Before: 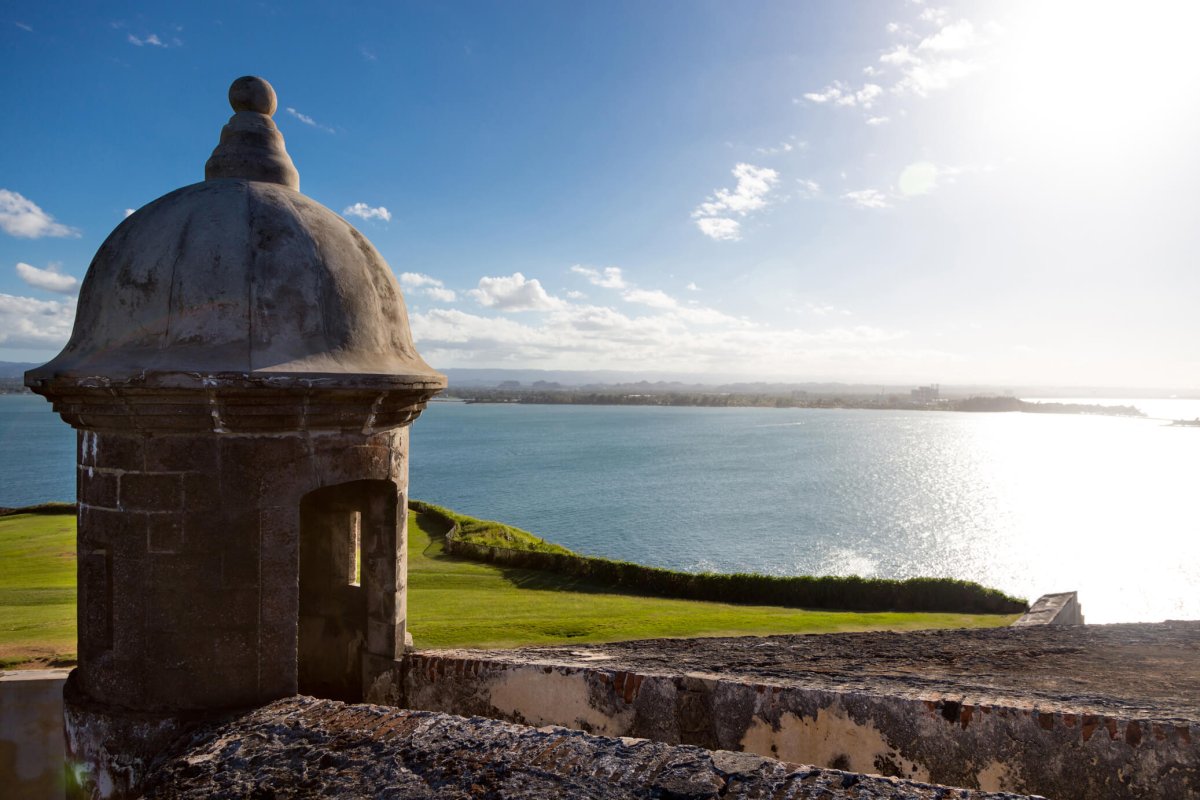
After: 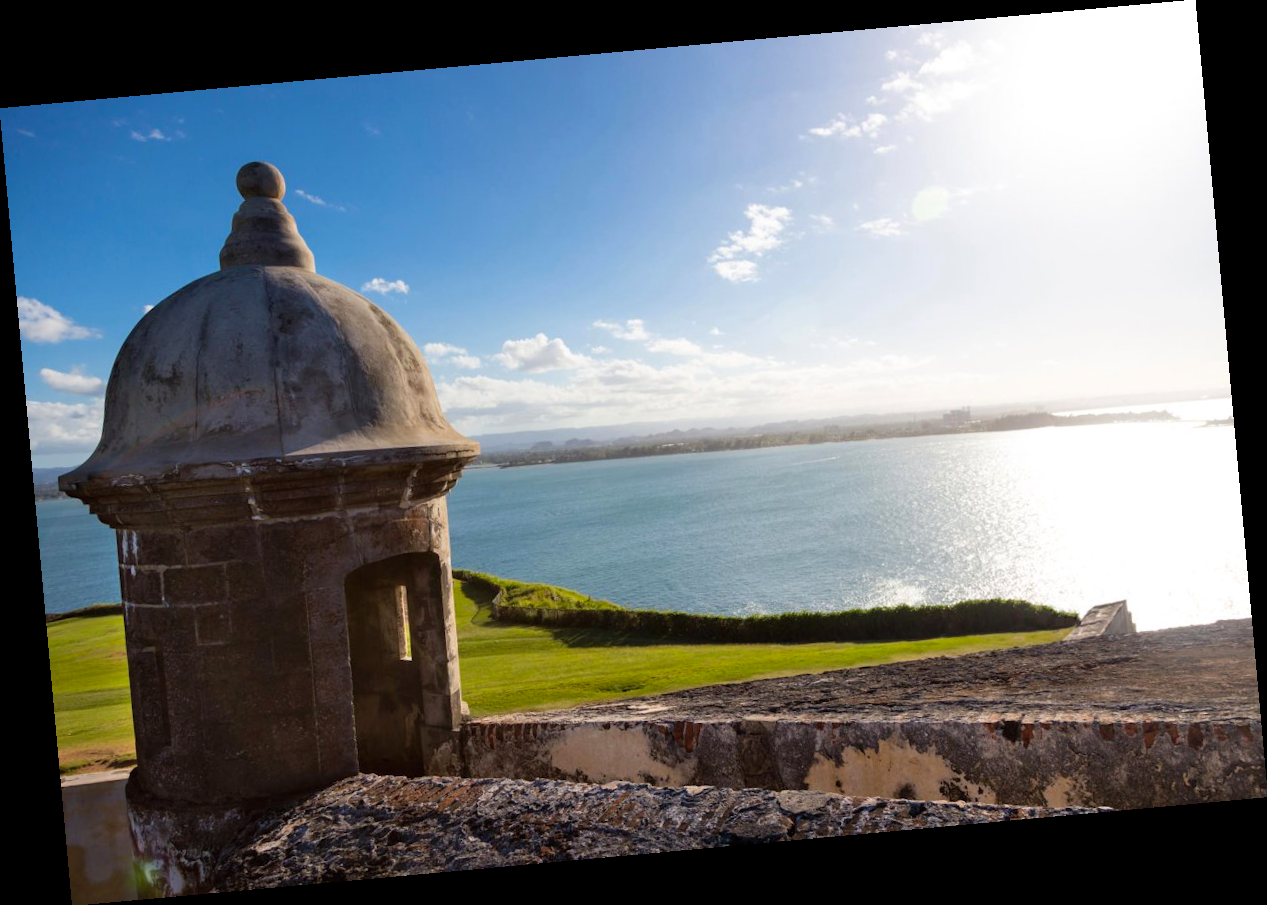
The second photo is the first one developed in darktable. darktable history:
contrast brightness saturation: contrast 0.03, brightness 0.06, saturation 0.13
rotate and perspective: rotation -5.2°, automatic cropping off
